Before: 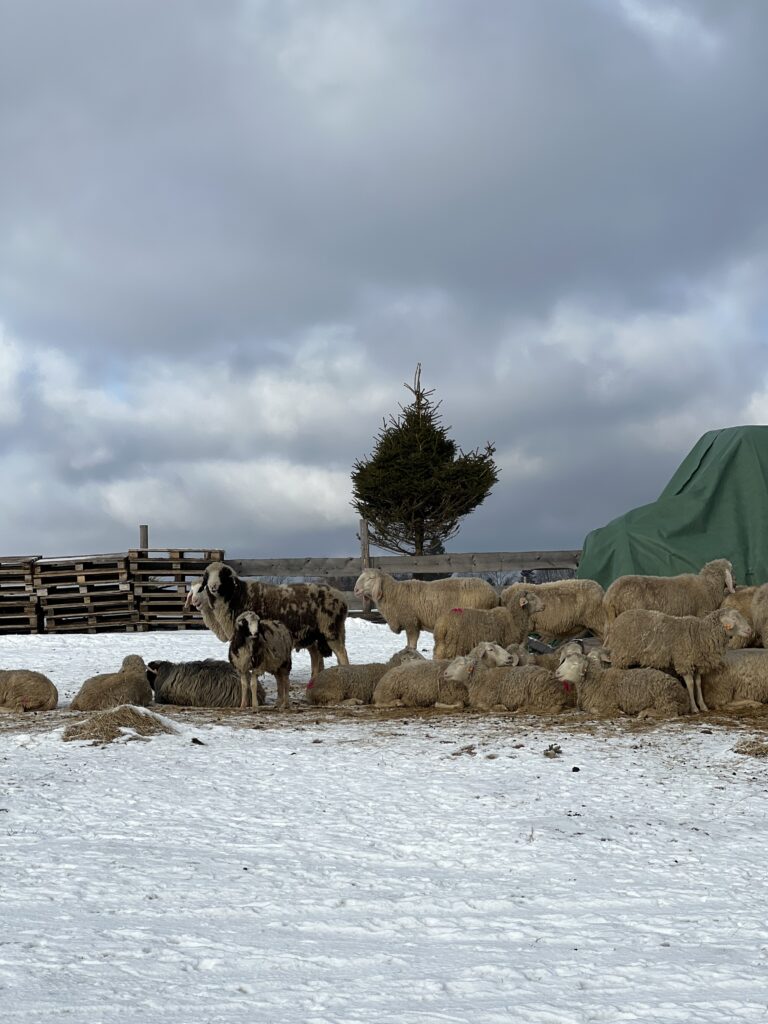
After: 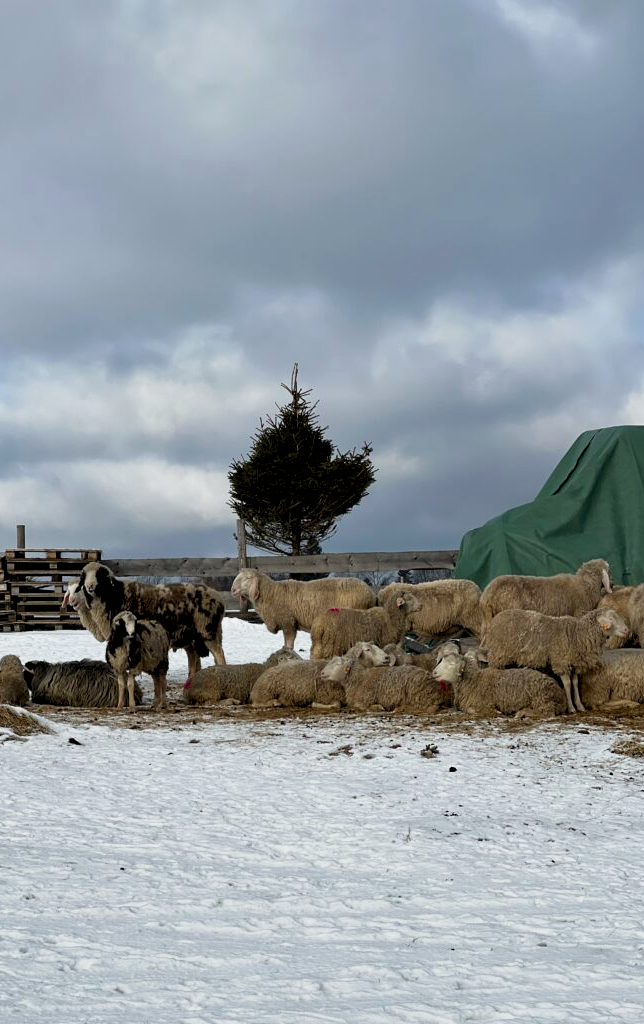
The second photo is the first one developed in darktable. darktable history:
contrast equalizer: octaves 7, y [[0.6 ×6], [0.55 ×6], [0 ×6], [0 ×6], [0 ×6]], mix 0.53
crop: left 16.145%
sigmoid: contrast 1.22, skew 0.65
